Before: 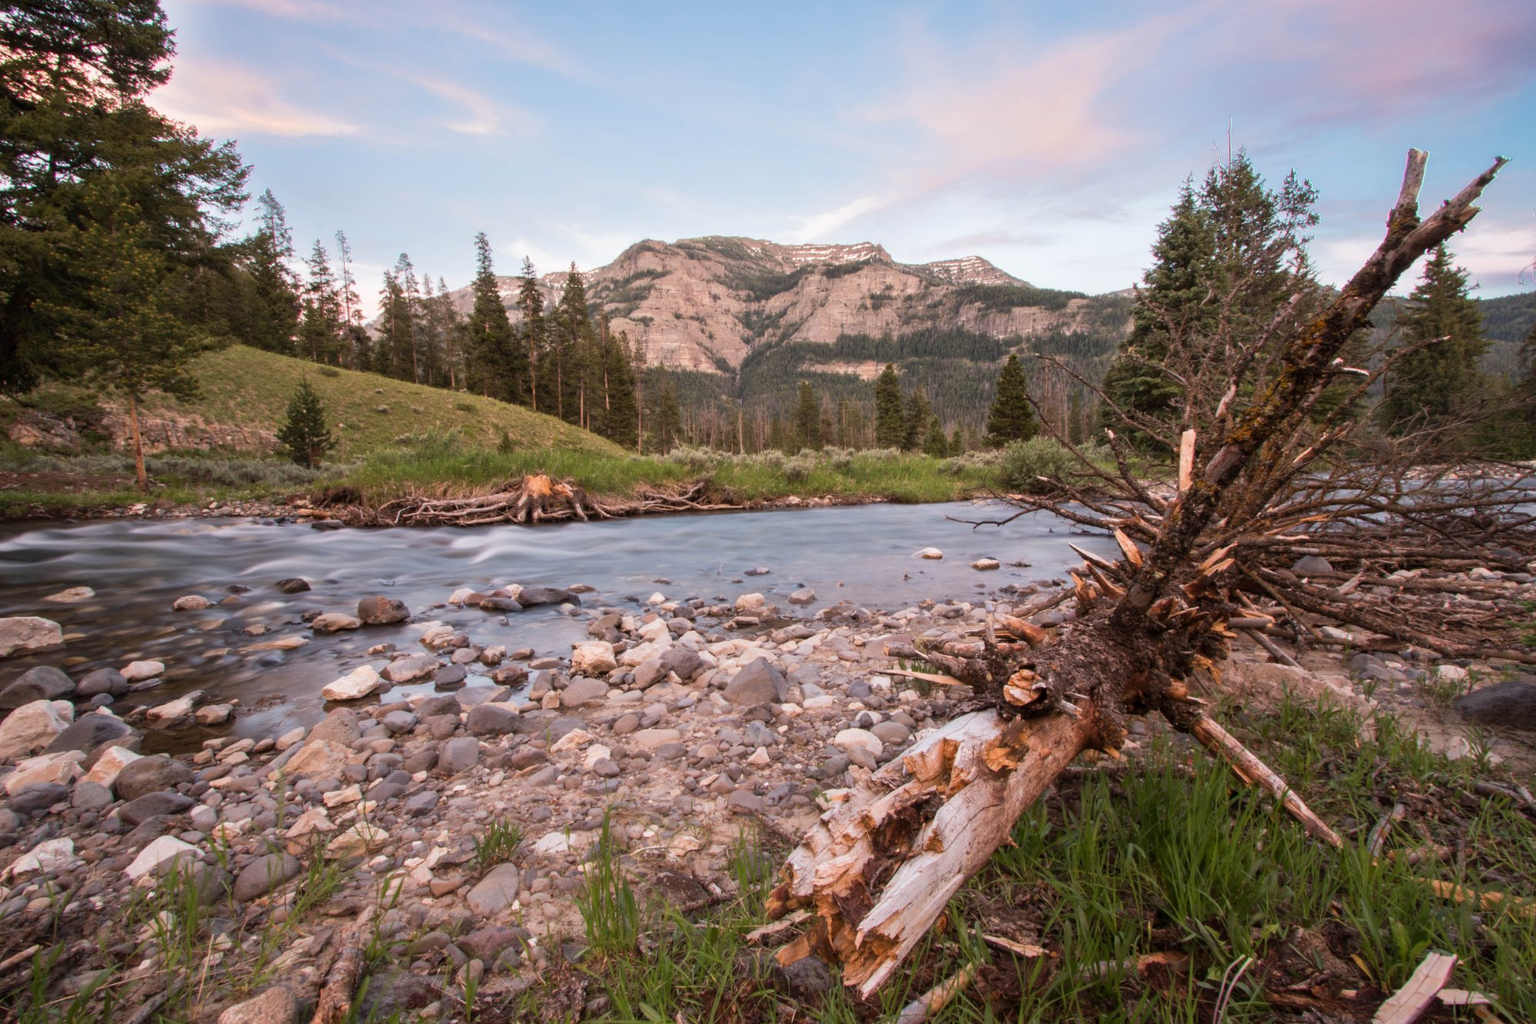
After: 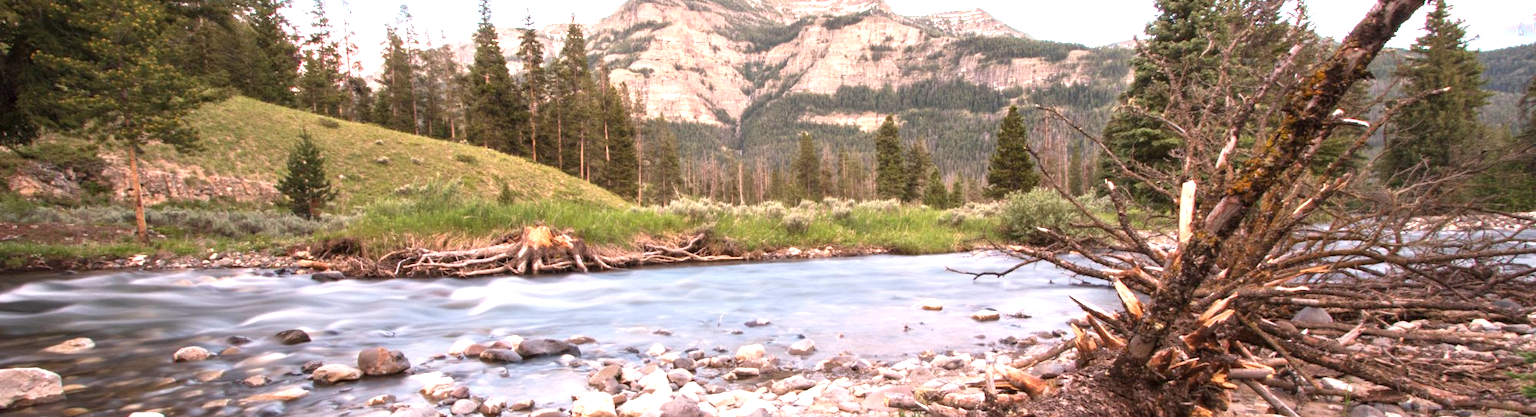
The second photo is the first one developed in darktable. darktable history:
exposure: black level correction 0, exposure 1.2 EV, compensate exposure bias true, compensate highlight preservation false
crop and rotate: top 24.367%, bottom 34.839%
